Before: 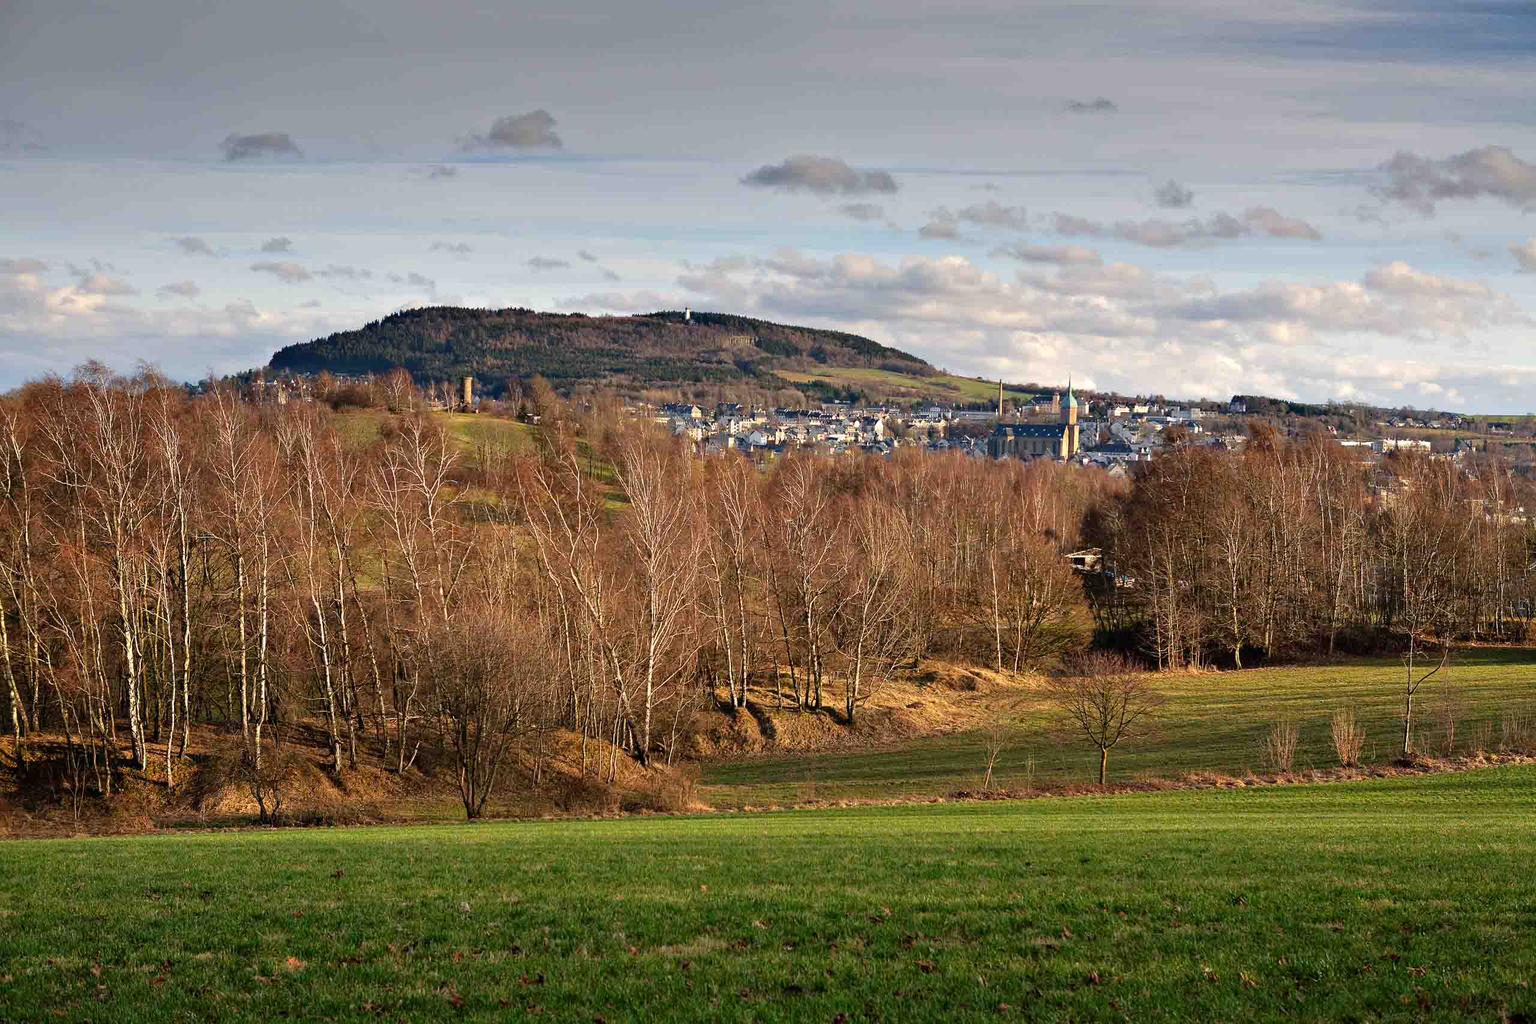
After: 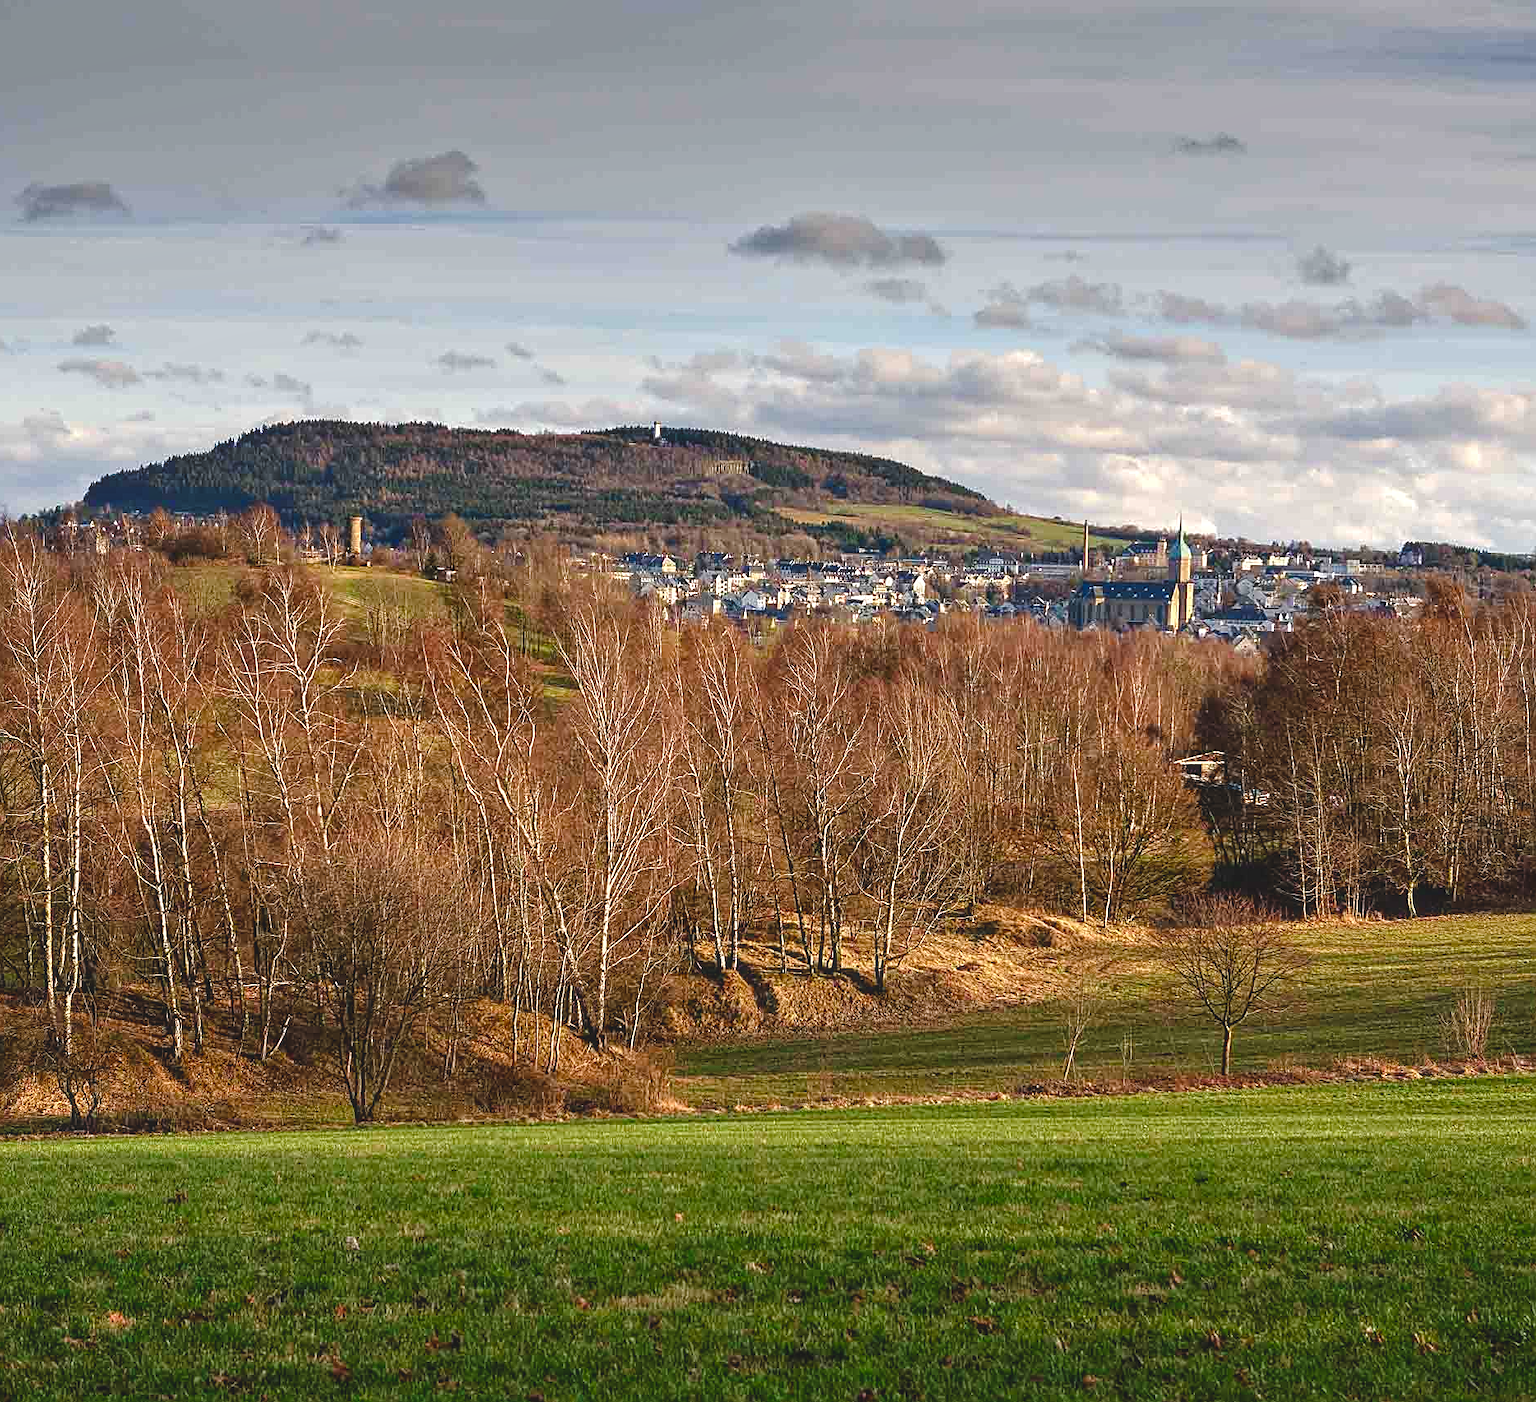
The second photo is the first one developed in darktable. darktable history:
sharpen: on, module defaults
local contrast: on, module defaults
color balance rgb: global offset › luminance 1.532%, linear chroma grading › global chroma 9.956%, perceptual saturation grading › global saturation 0.137%, perceptual saturation grading › highlights -25.012%, perceptual saturation grading › shadows 29.972%, global vibrance 20%
crop: left 13.58%, top 0%, right 13.426%
